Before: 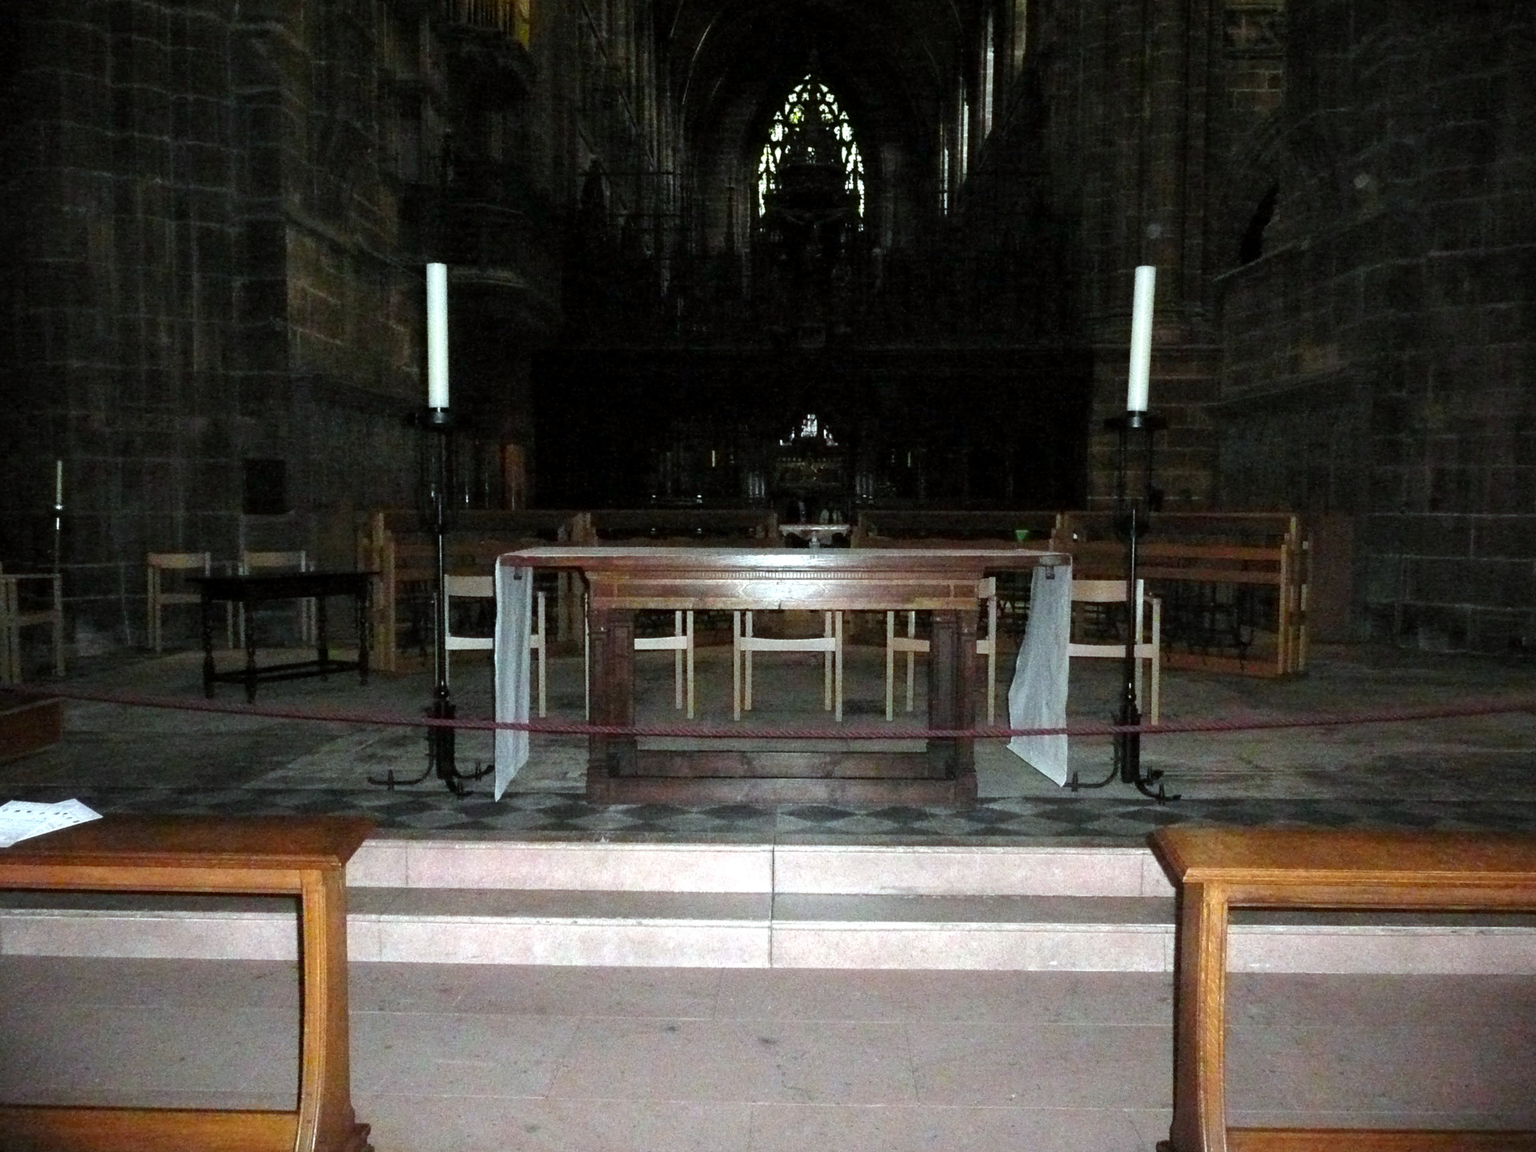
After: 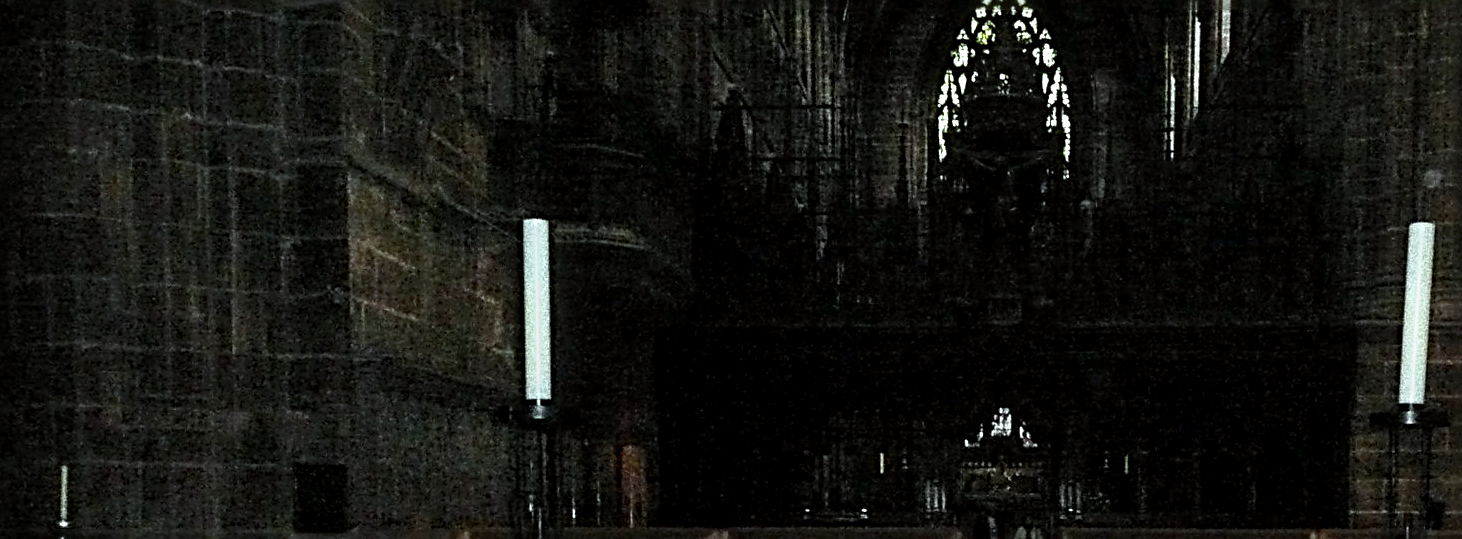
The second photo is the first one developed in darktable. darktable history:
local contrast: detail 130%
crop: left 0.56%, top 7.645%, right 23.282%, bottom 54.413%
sharpen: radius 3.687, amount 0.937
